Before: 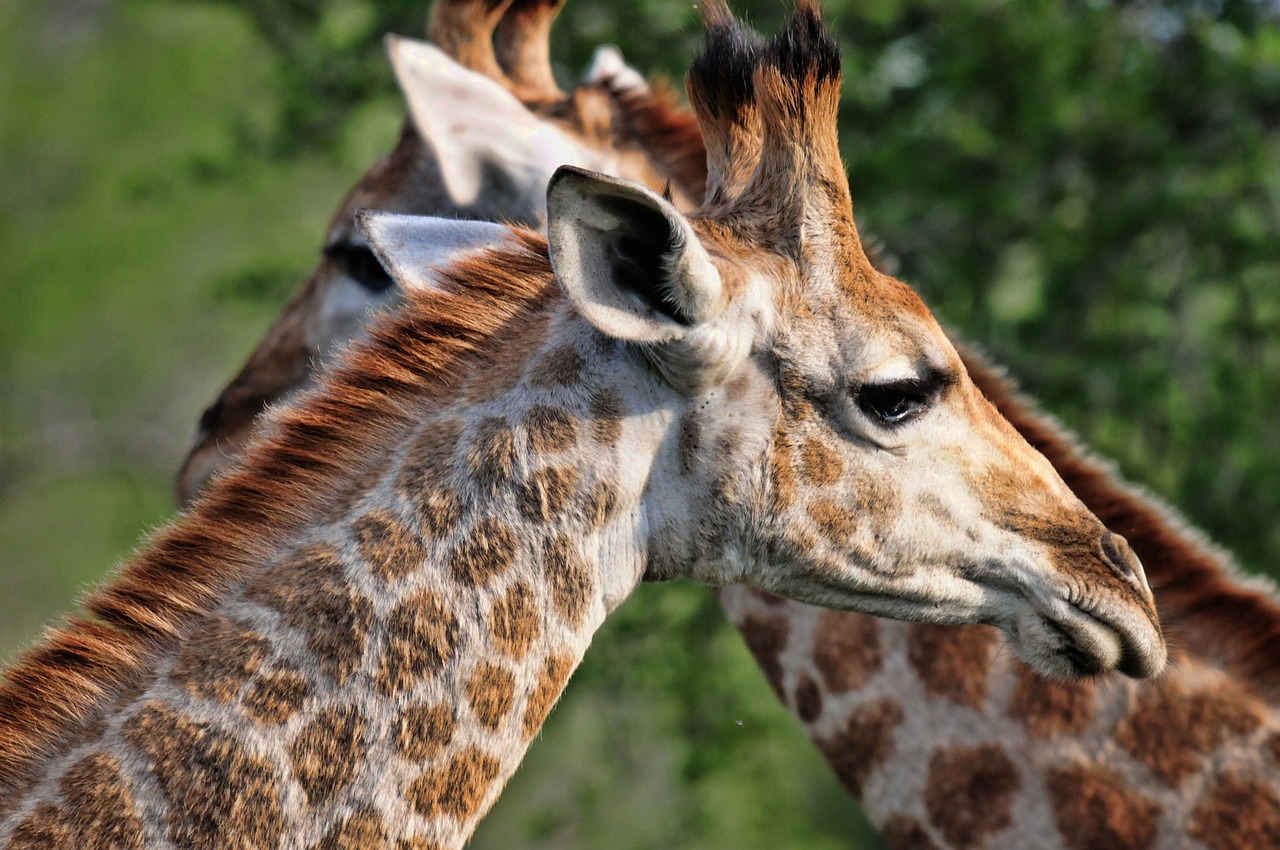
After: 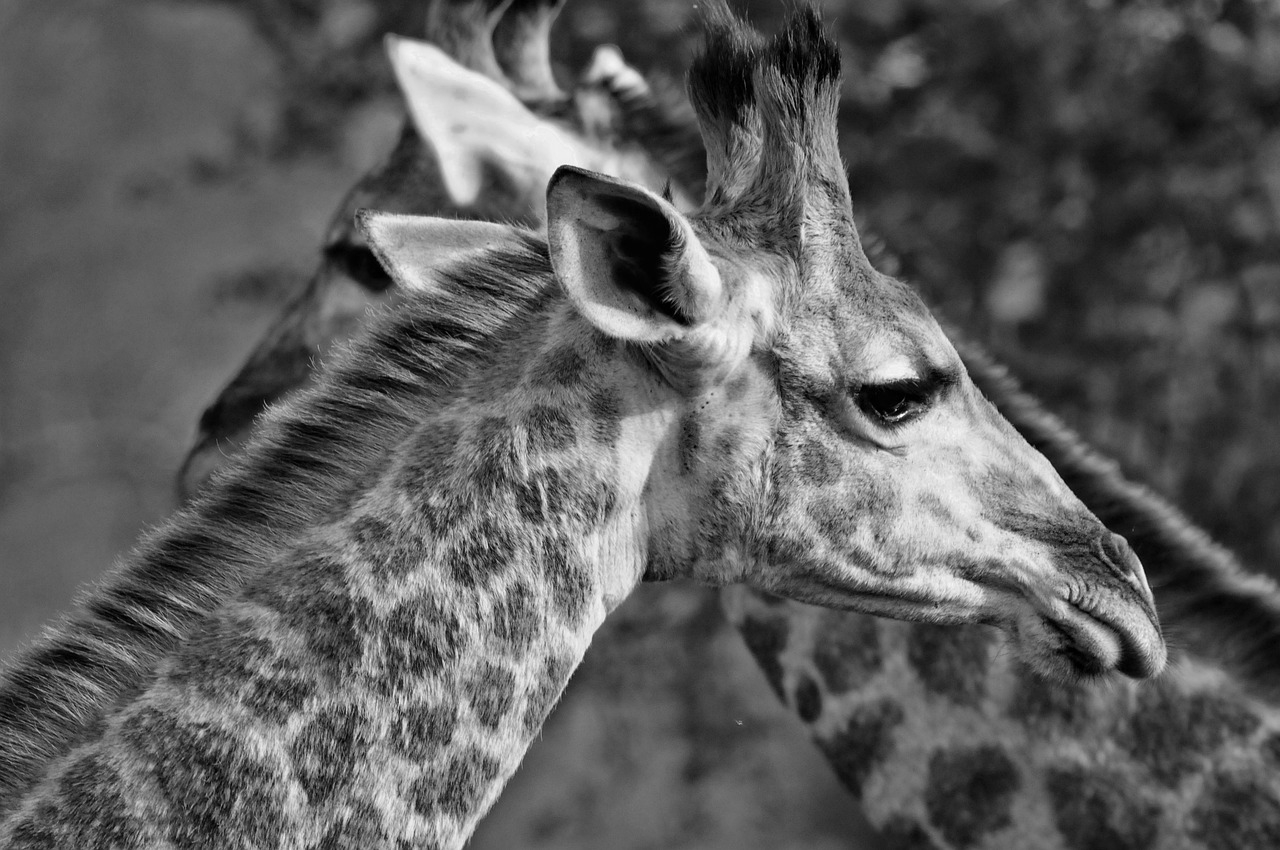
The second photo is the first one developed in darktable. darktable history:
color calibration: output gray [0.22, 0.42, 0.37, 0], illuminant as shot in camera, x 0.358, y 0.373, temperature 4628.91 K, saturation algorithm version 1 (2020)
